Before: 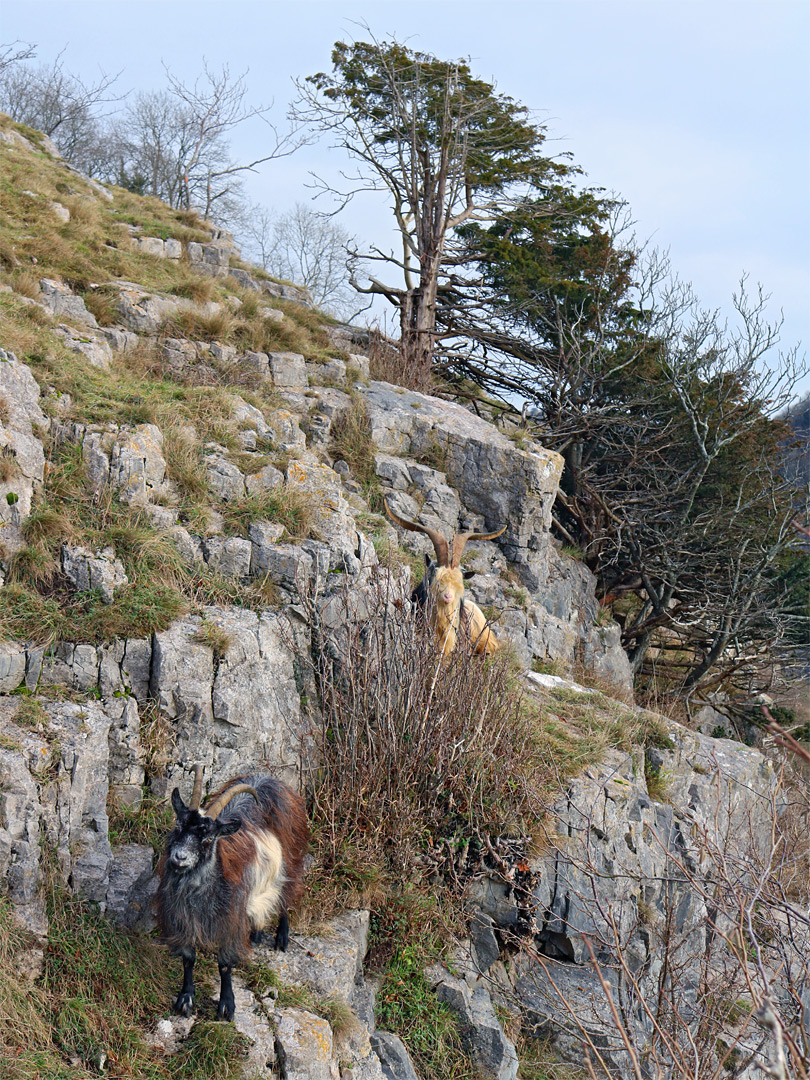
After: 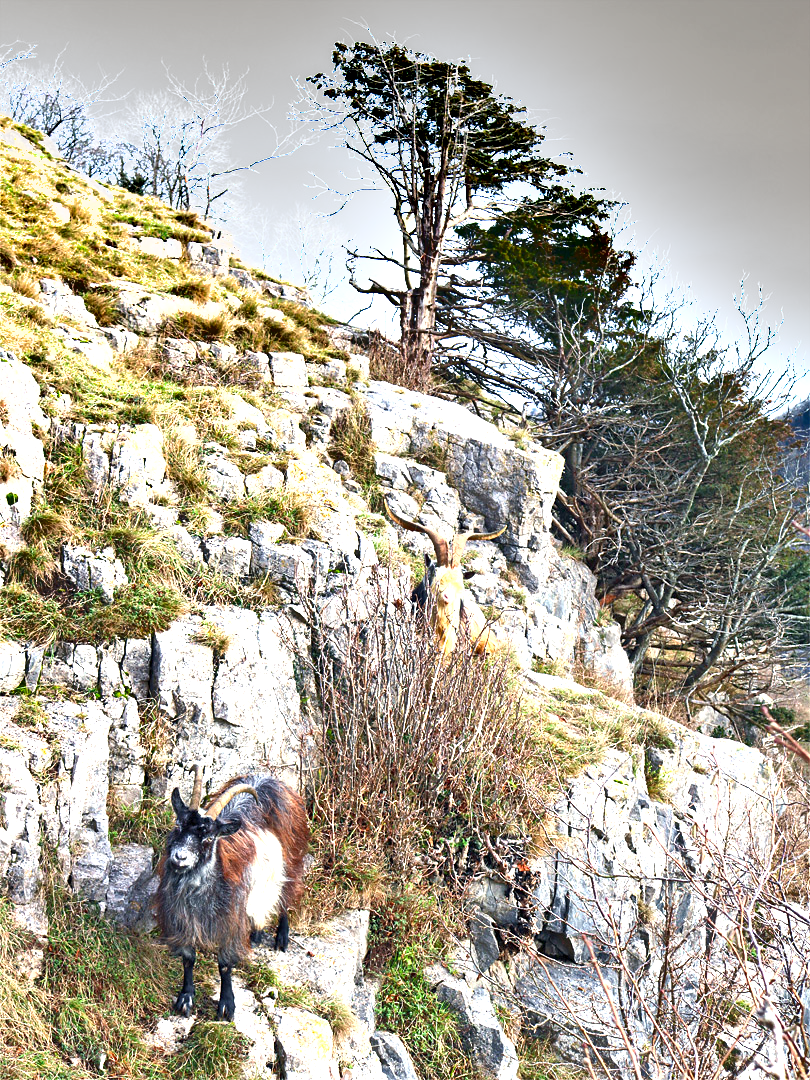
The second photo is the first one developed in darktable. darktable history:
shadows and highlights: soften with gaussian
exposure: black level correction 0.001, exposure 1.724 EV, compensate exposure bias true, compensate highlight preservation false
